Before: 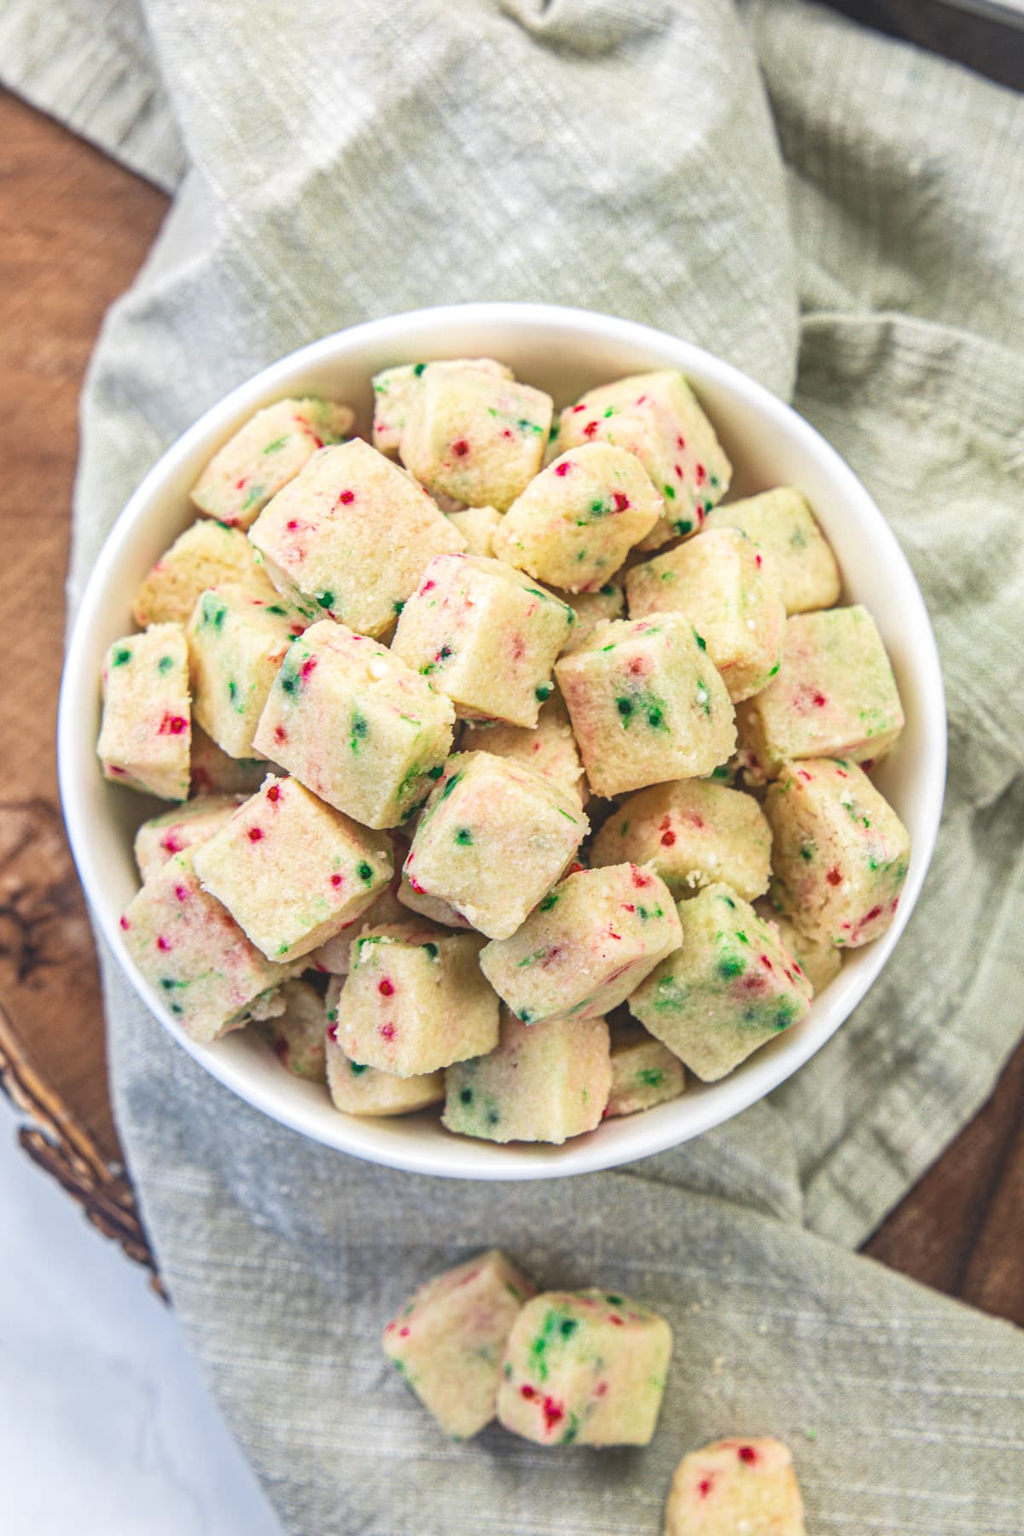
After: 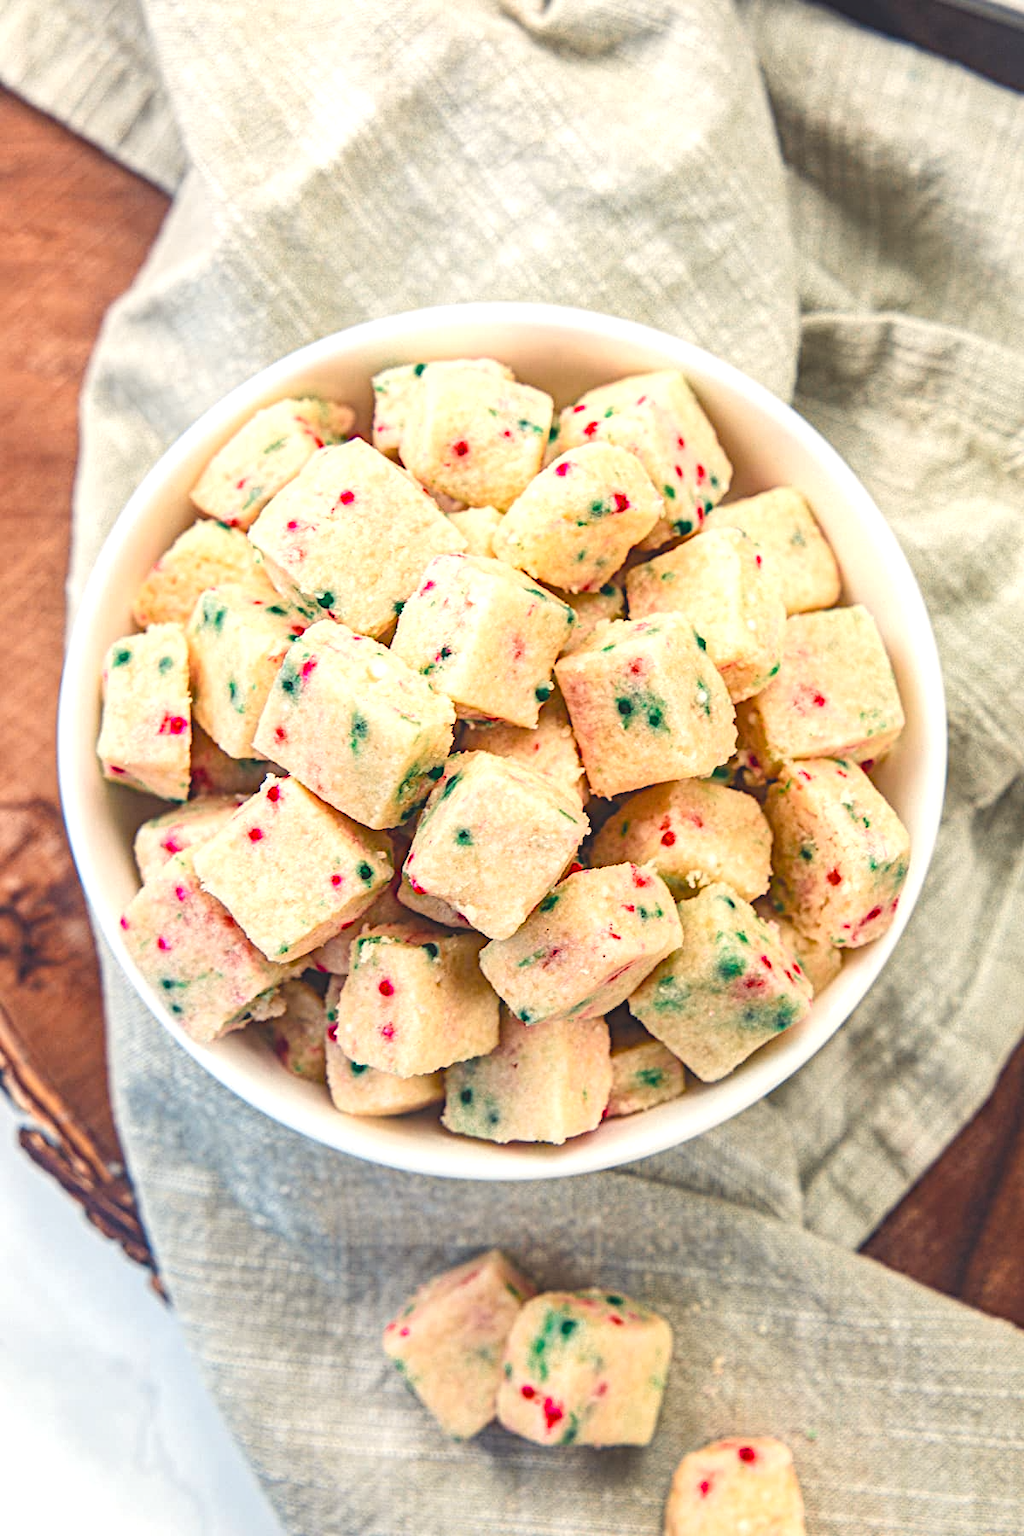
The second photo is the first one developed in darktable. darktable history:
contrast equalizer "negative clarity": octaves 7, y [[0.6 ×6], [0.55 ×6], [0 ×6], [0 ×6], [0 ×6]], mix -0.3
diffuse or sharpen "_builtin_sharpen demosaicing | AA filter": edge sensitivity 1, 1st order anisotropy 100%, 2nd order anisotropy 100%, 3rd order anisotropy 100%, 4th order anisotropy 100%, 1st order speed -25%, 2nd order speed -25%, 3rd order speed -25%, 4th order speed -25%
diffuse or sharpen "bloom 20%": radius span 32, 1st order speed 50%, 2nd order speed 50%, 3rd order speed 50%, 4th order speed 50% | blend: blend mode normal, opacity 20%; mask: uniform (no mask)
tone equalizer "_builtin_contrast tone curve | soft": -8 EV -0.417 EV, -7 EV -0.389 EV, -6 EV -0.333 EV, -5 EV -0.222 EV, -3 EV 0.222 EV, -2 EV 0.333 EV, -1 EV 0.389 EV, +0 EV 0.417 EV, edges refinement/feathering 500, mask exposure compensation -1.57 EV, preserve details no
rgb primaries "creative | pacific": red hue -0.042, red purity 1.1, green hue 0.047, green purity 1.12, blue hue -0.089, blue purity 0.88
color equalizer "creative | pacific": saturation › orange 1.03, saturation › yellow 0.883, saturation › green 0.883, saturation › blue 1.08, saturation › magenta 1.05, hue › orange -4.88, hue › green 8.78, brightness › red 1.06, brightness › orange 1.08, brightness › yellow 0.916, brightness › green 0.916, brightness › cyan 1.04, brightness › blue 1.12, brightness › magenta 1.07
color balance rgb "creative | pacific": shadows lift › chroma 3%, shadows lift › hue 280.8°, power › hue 330°, highlights gain › chroma 3%, highlights gain › hue 75.6°, global offset › luminance 0.7%, perceptual saturation grading › global saturation 20%, perceptual saturation grading › highlights -25%, perceptual saturation grading › shadows 50%, global vibrance 20.33%
